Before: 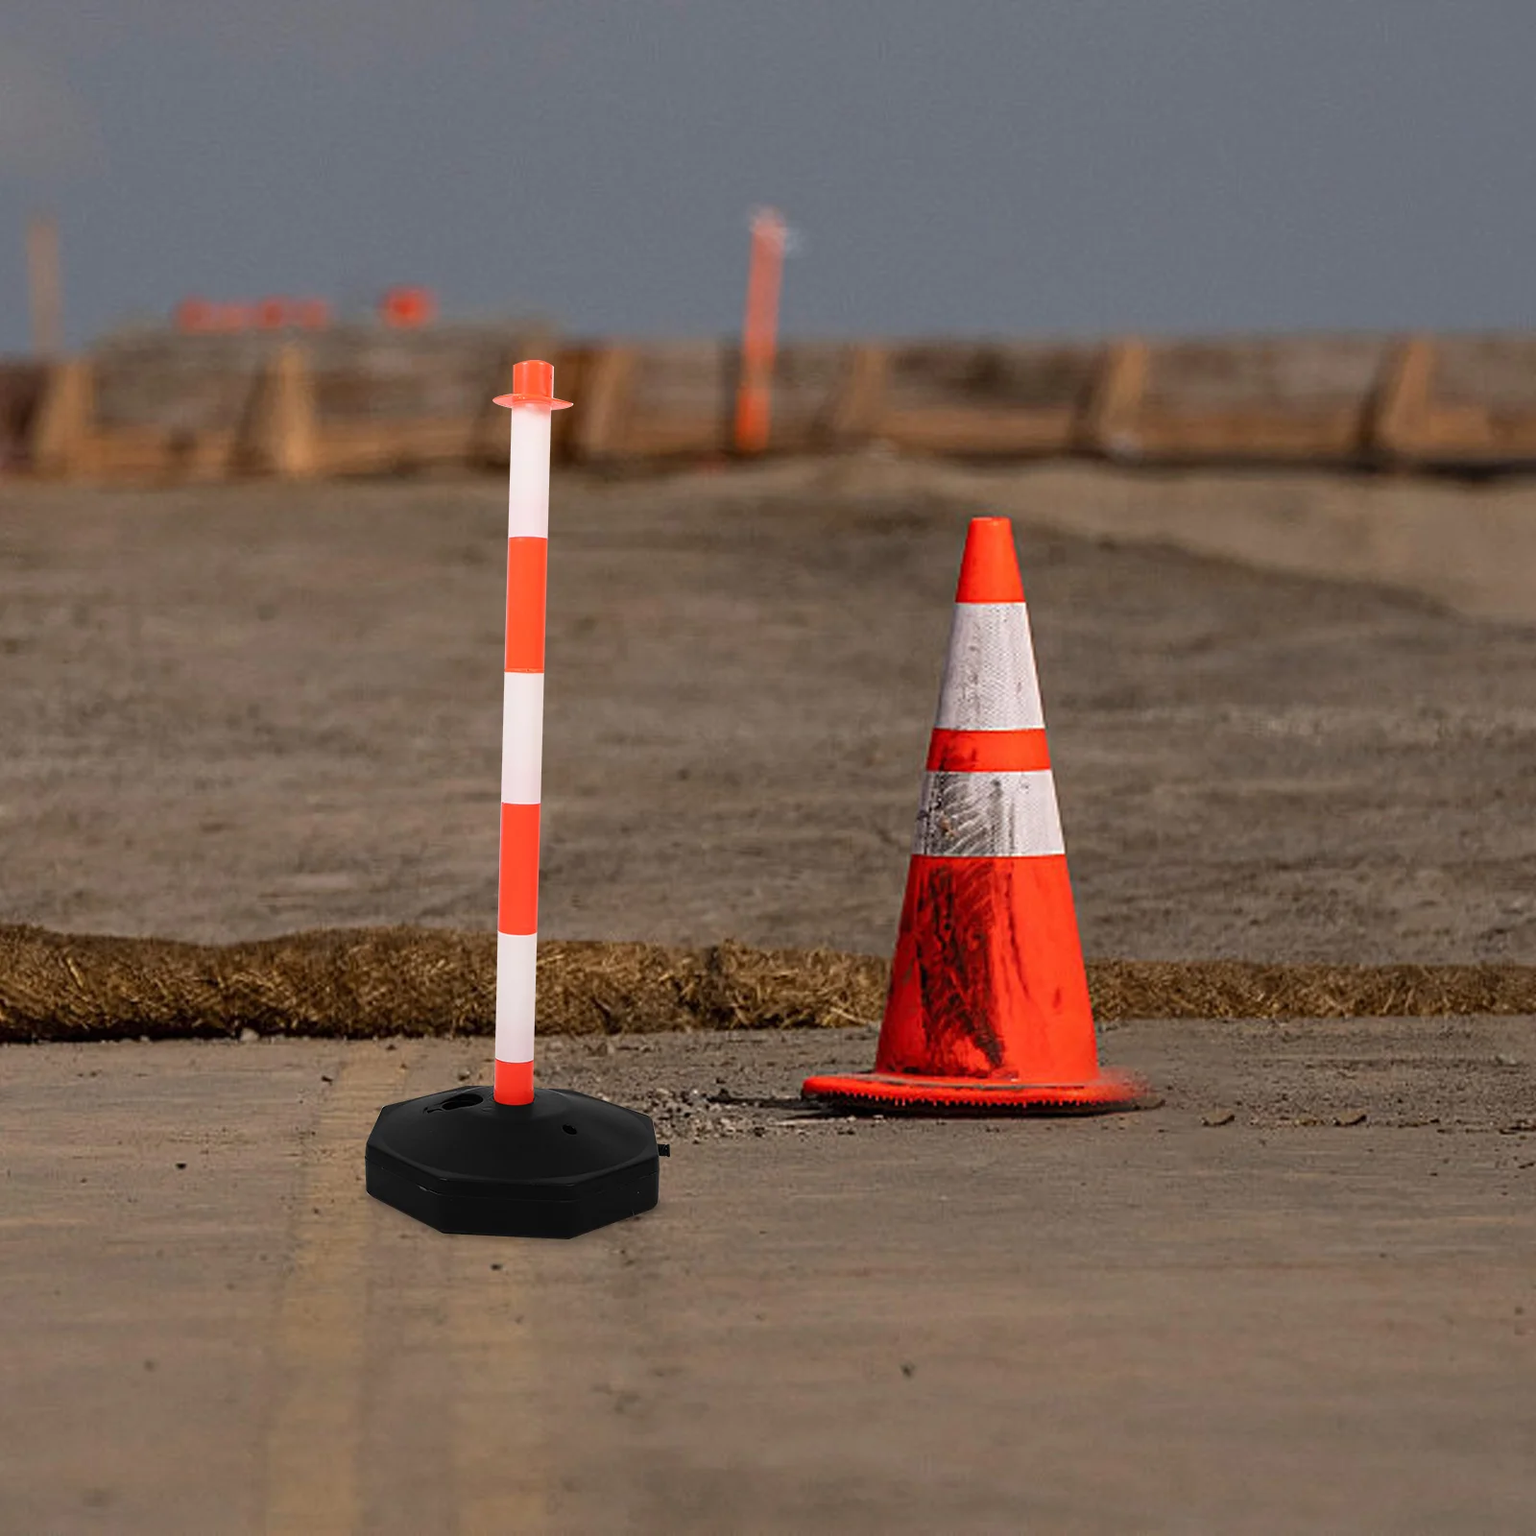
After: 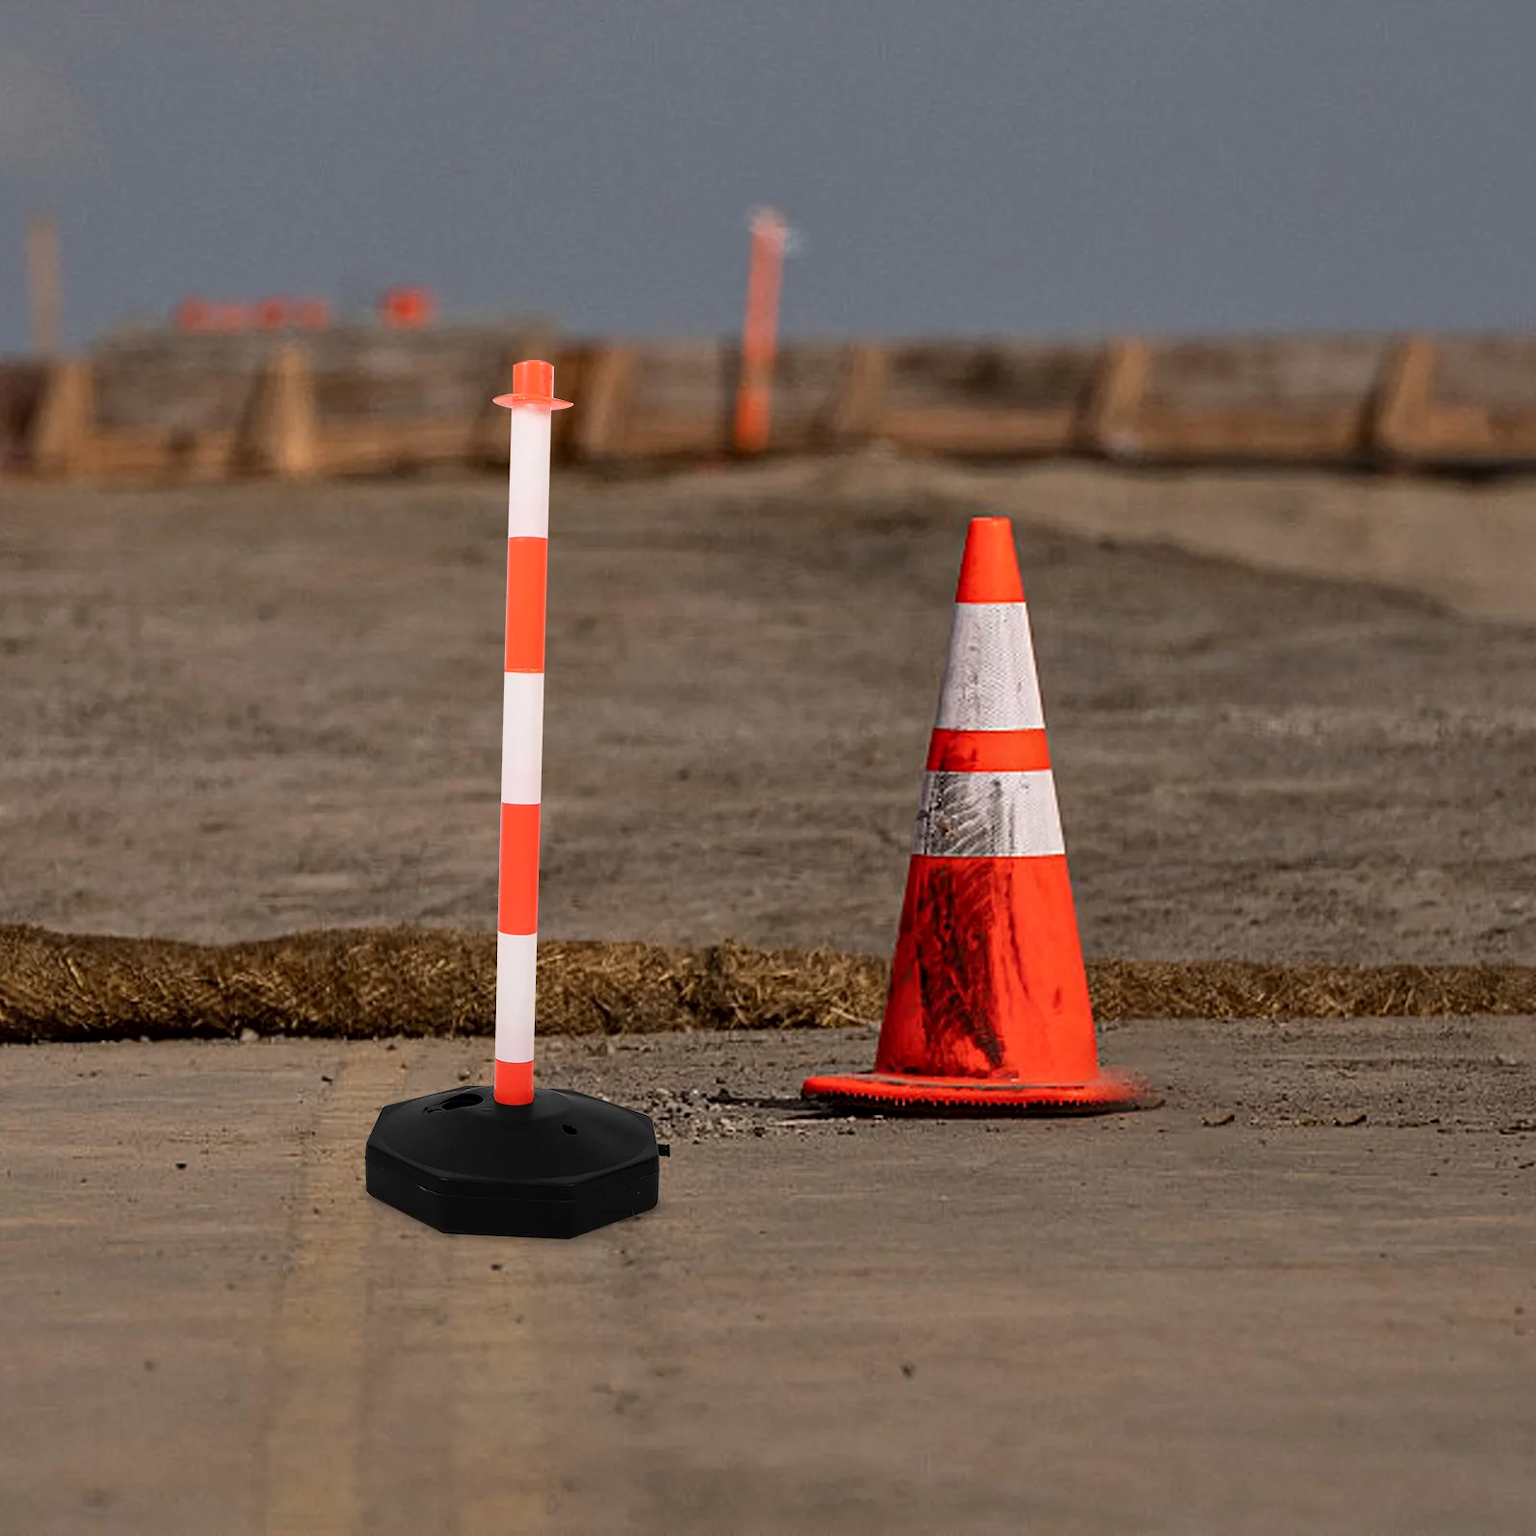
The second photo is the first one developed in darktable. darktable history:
local contrast: mode bilateral grid, contrast 21, coarseness 50, detail 120%, midtone range 0.2
exposure: exposure -0.045 EV, compensate highlight preservation false
